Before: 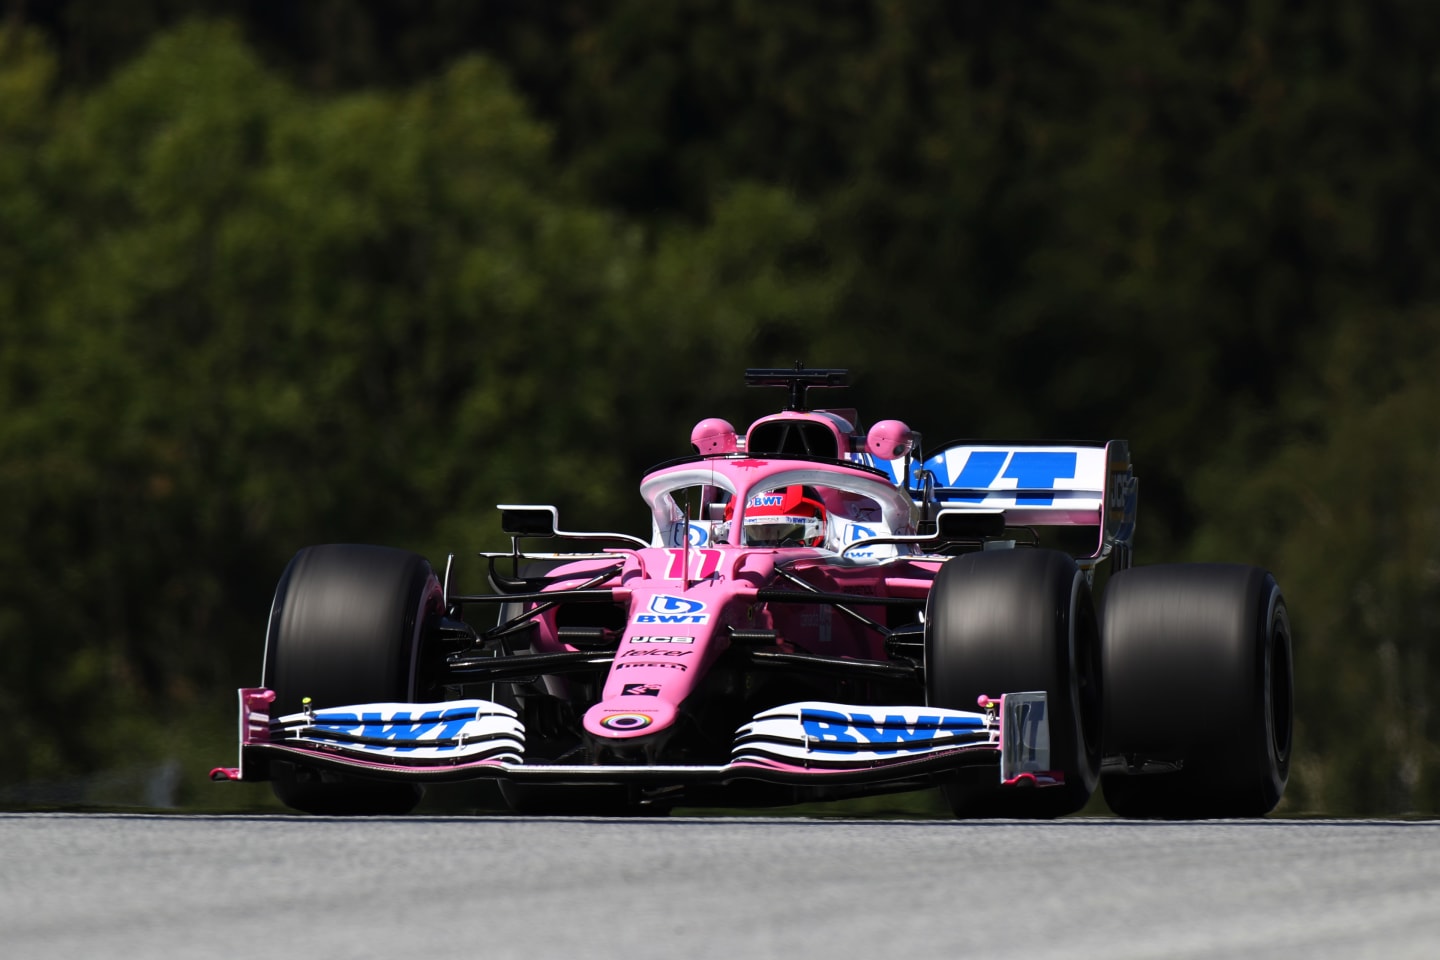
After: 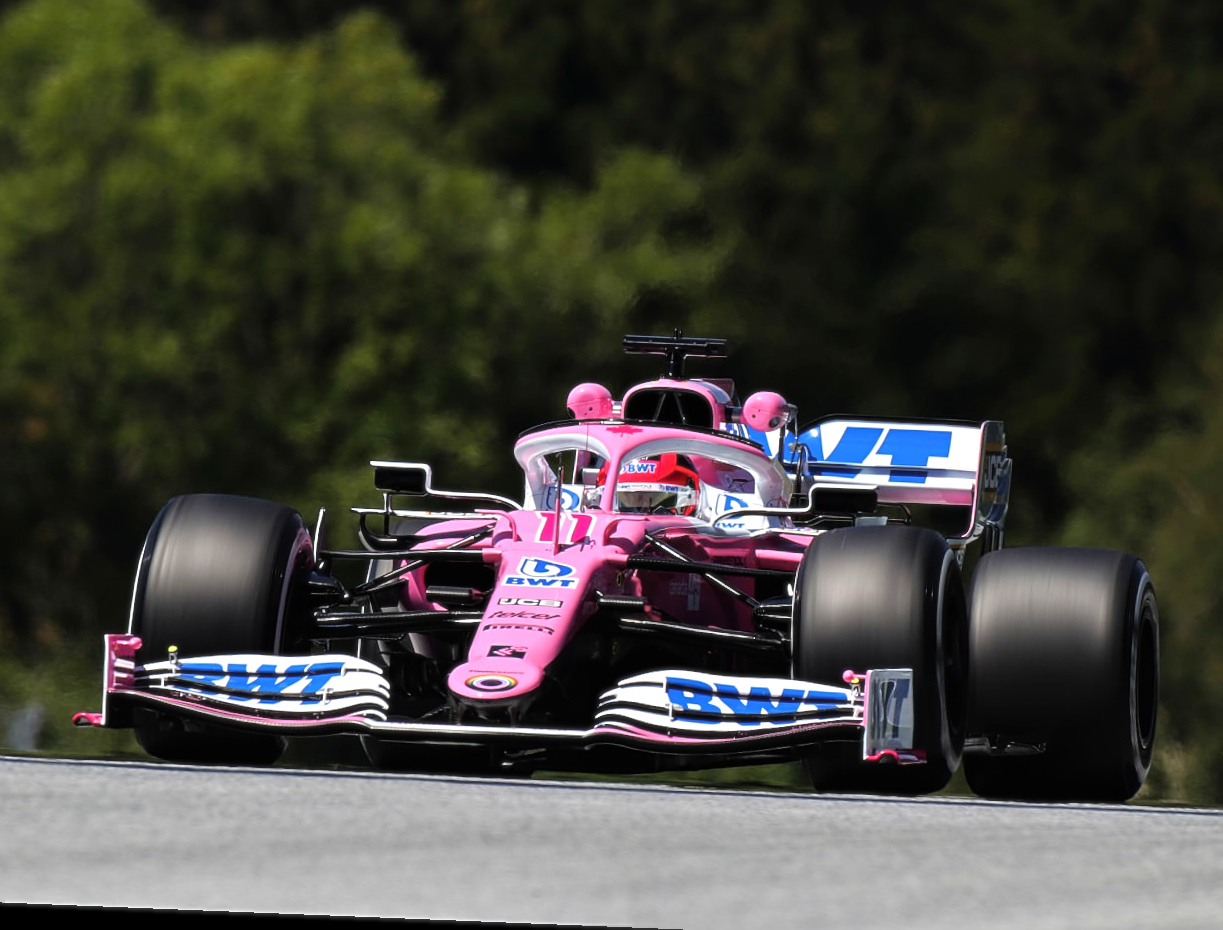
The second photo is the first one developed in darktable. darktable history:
crop: left 9.807%, top 6.259%, right 7.334%, bottom 2.177%
color balance rgb: perceptual saturation grading › global saturation 10%, global vibrance 10%
sharpen: on, module defaults
soften: size 10%, saturation 50%, brightness 0.2 EV, mix 10%
tone equalizer: -7 EV 0.15 EV, -6 EV 0.6 EV, -5 EV 1.15 EV, -4 EV 1.33 EV, -3 EV 1.15 EV, -2 EV 0.6 EV, -1 EV 0.15 EV, mask exposure compensation -0.5 EV
rotate and perspective: rotation 2.27°, automatic cropping off
